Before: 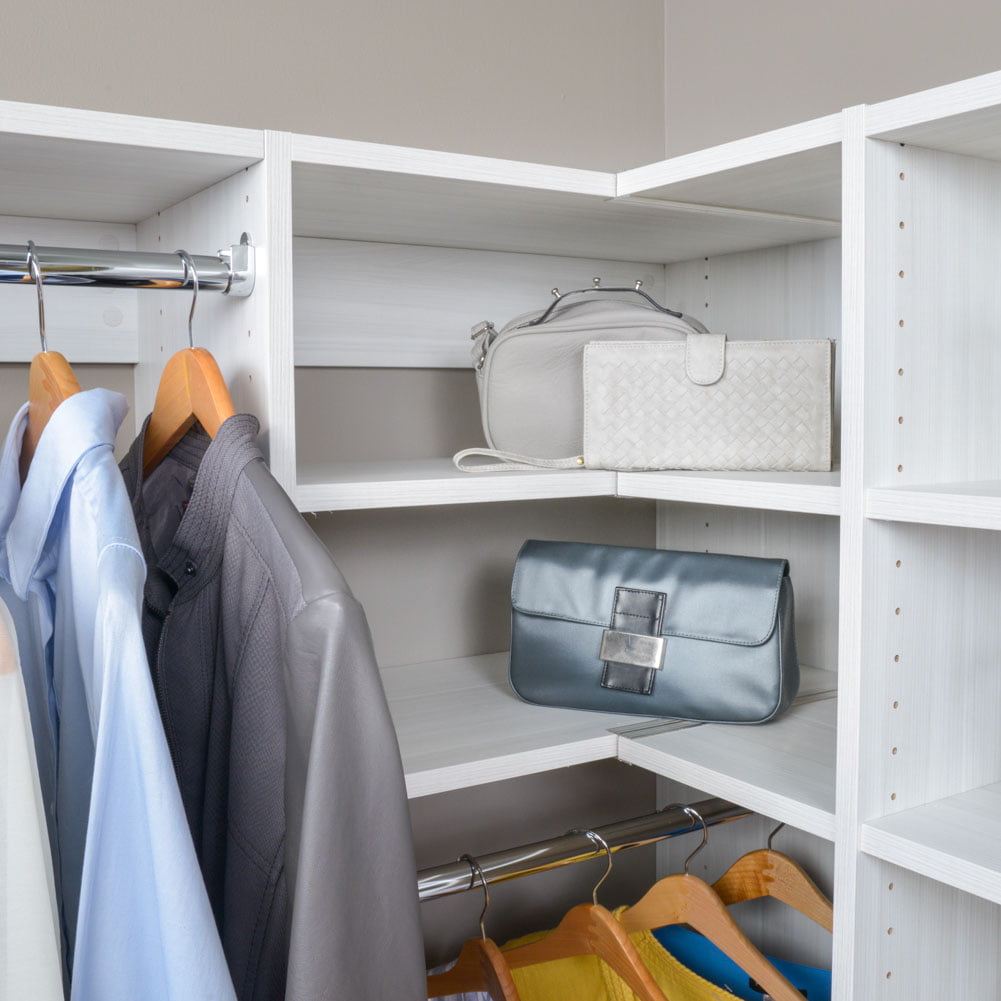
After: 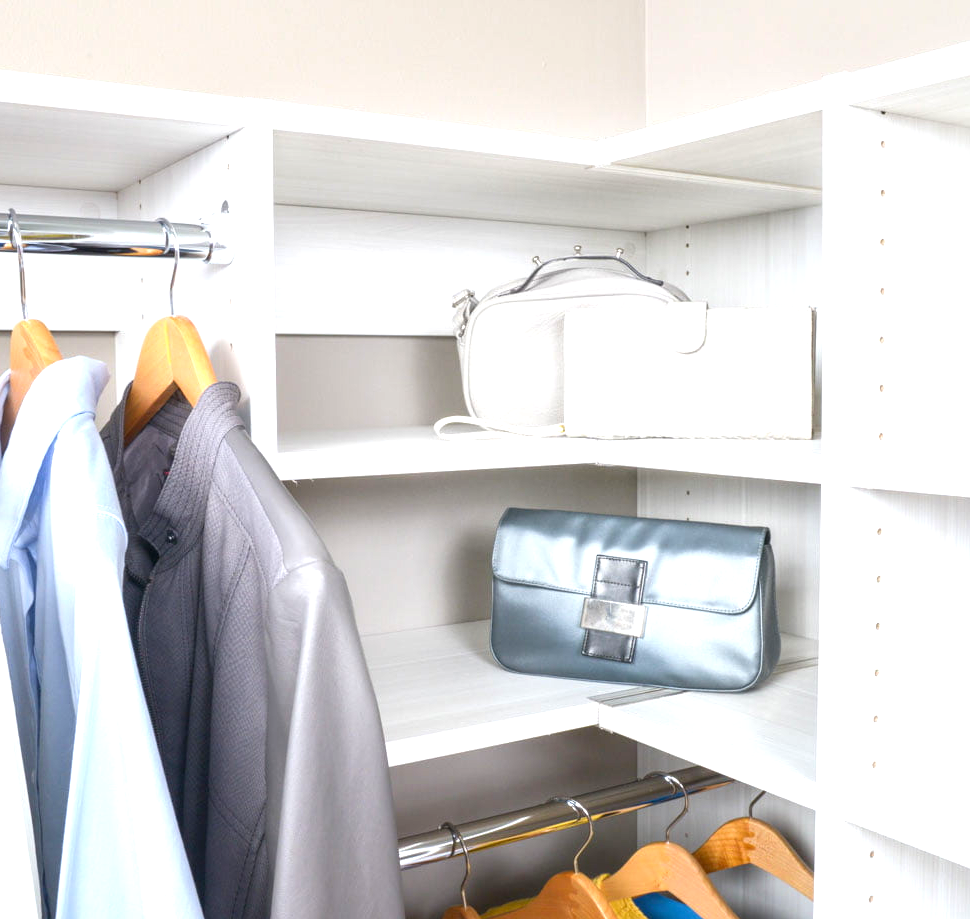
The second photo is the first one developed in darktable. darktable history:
crop: left 1.964%, top 3.251%, right 1.122%, bottom 4.933%
exposure: exposure 1.137 EV, compensate highlight preservation false
